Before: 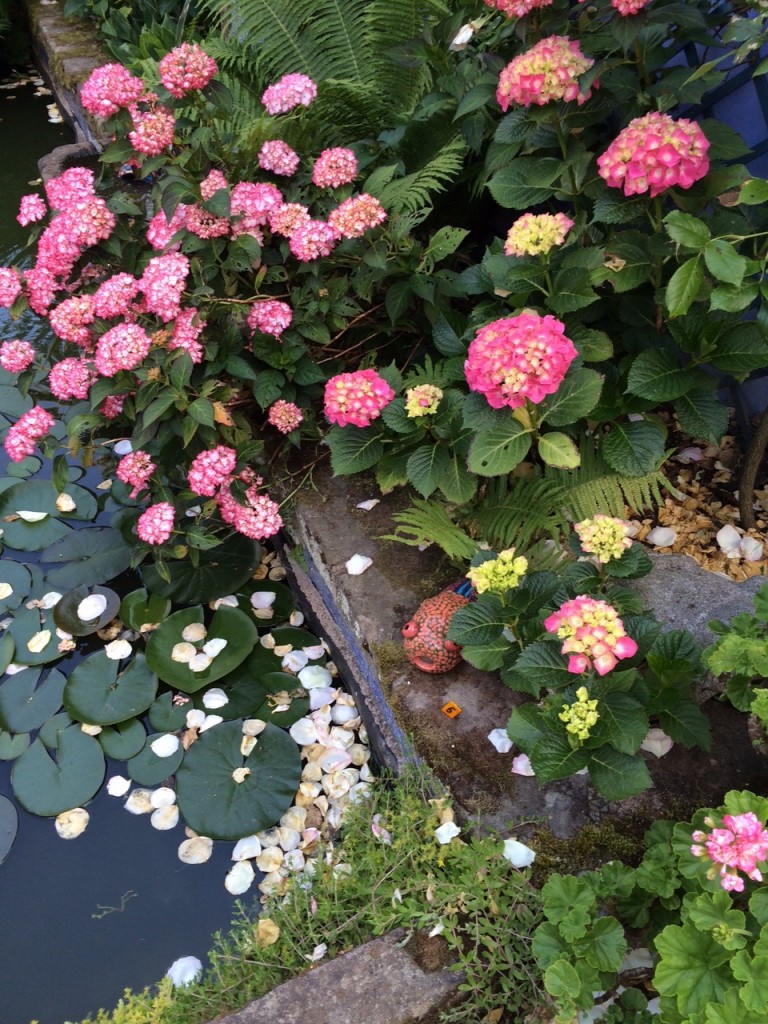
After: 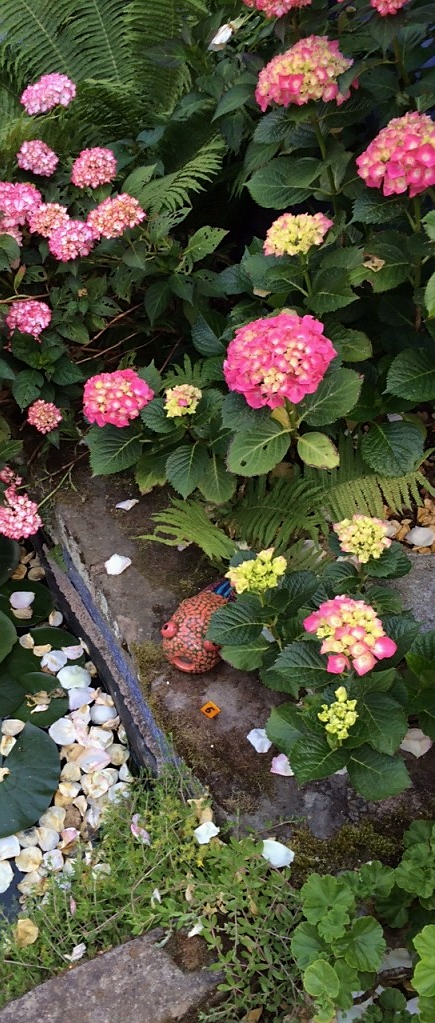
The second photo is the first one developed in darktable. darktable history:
sharpen: radius 1.458, amount 0.398, threshold 1.271
crop: left 31.458%, top 0%, right 11.876%
exposure: exposure -0.064 EV, compensate highlight preservation false
tone equalizer: on, module defaults
